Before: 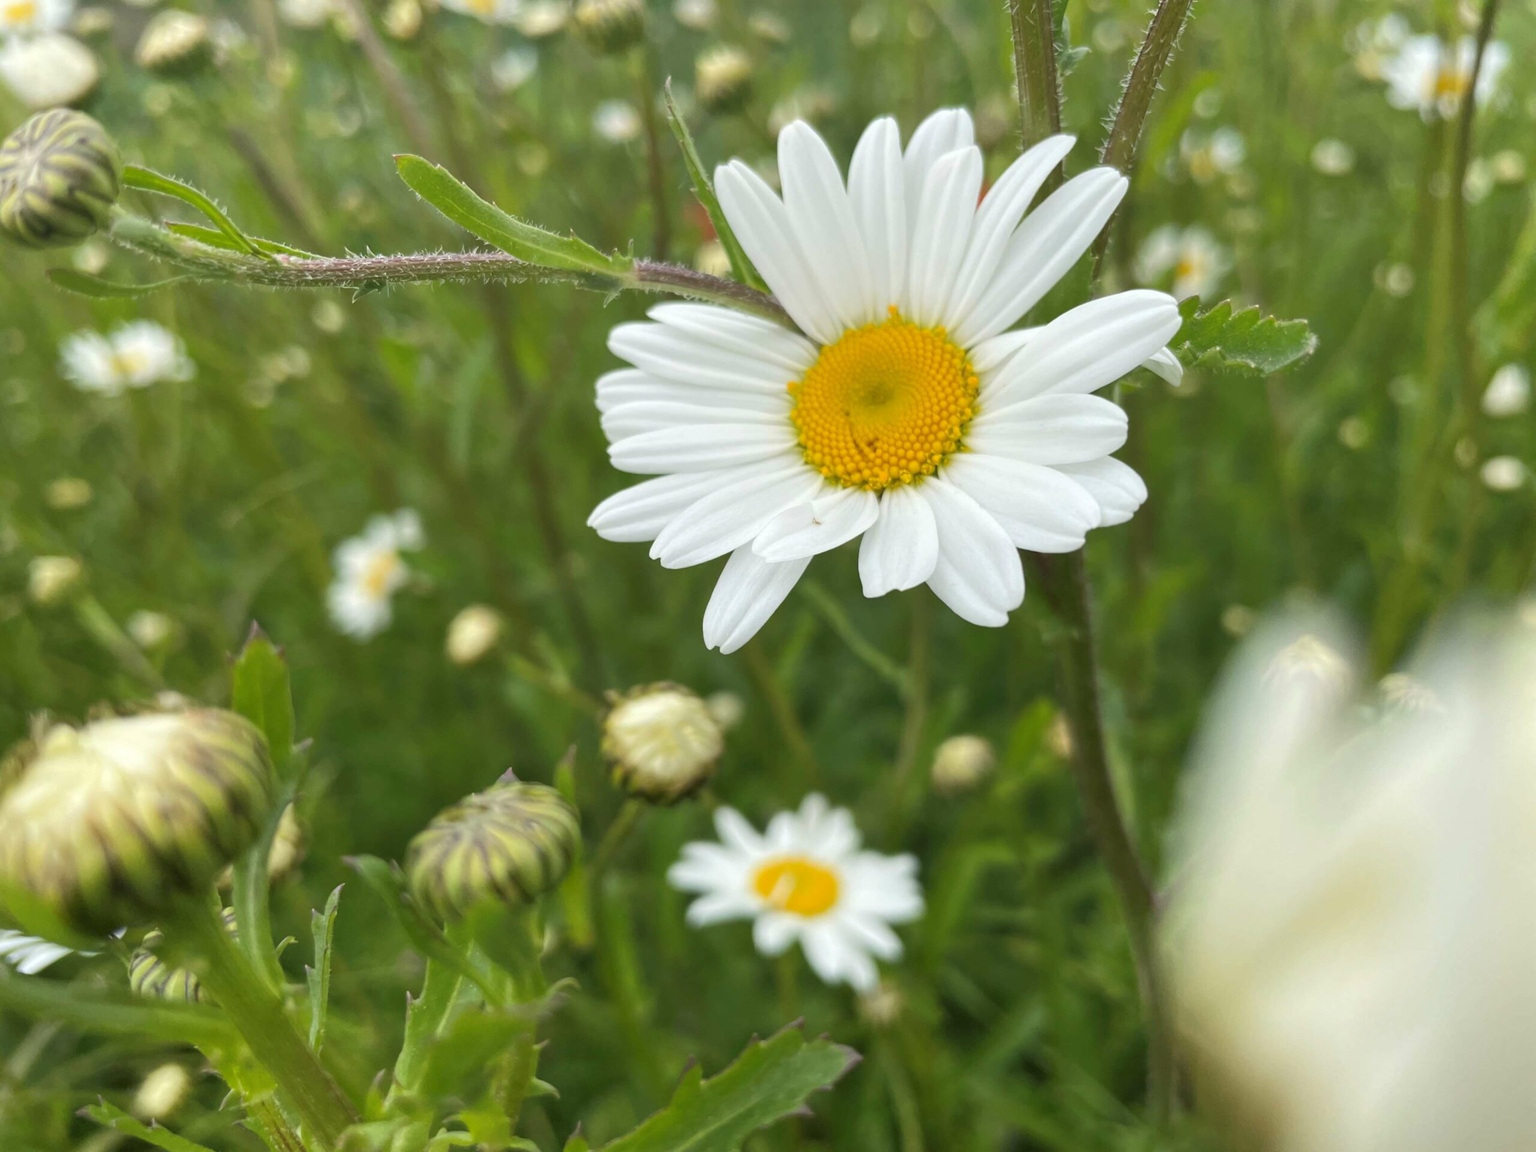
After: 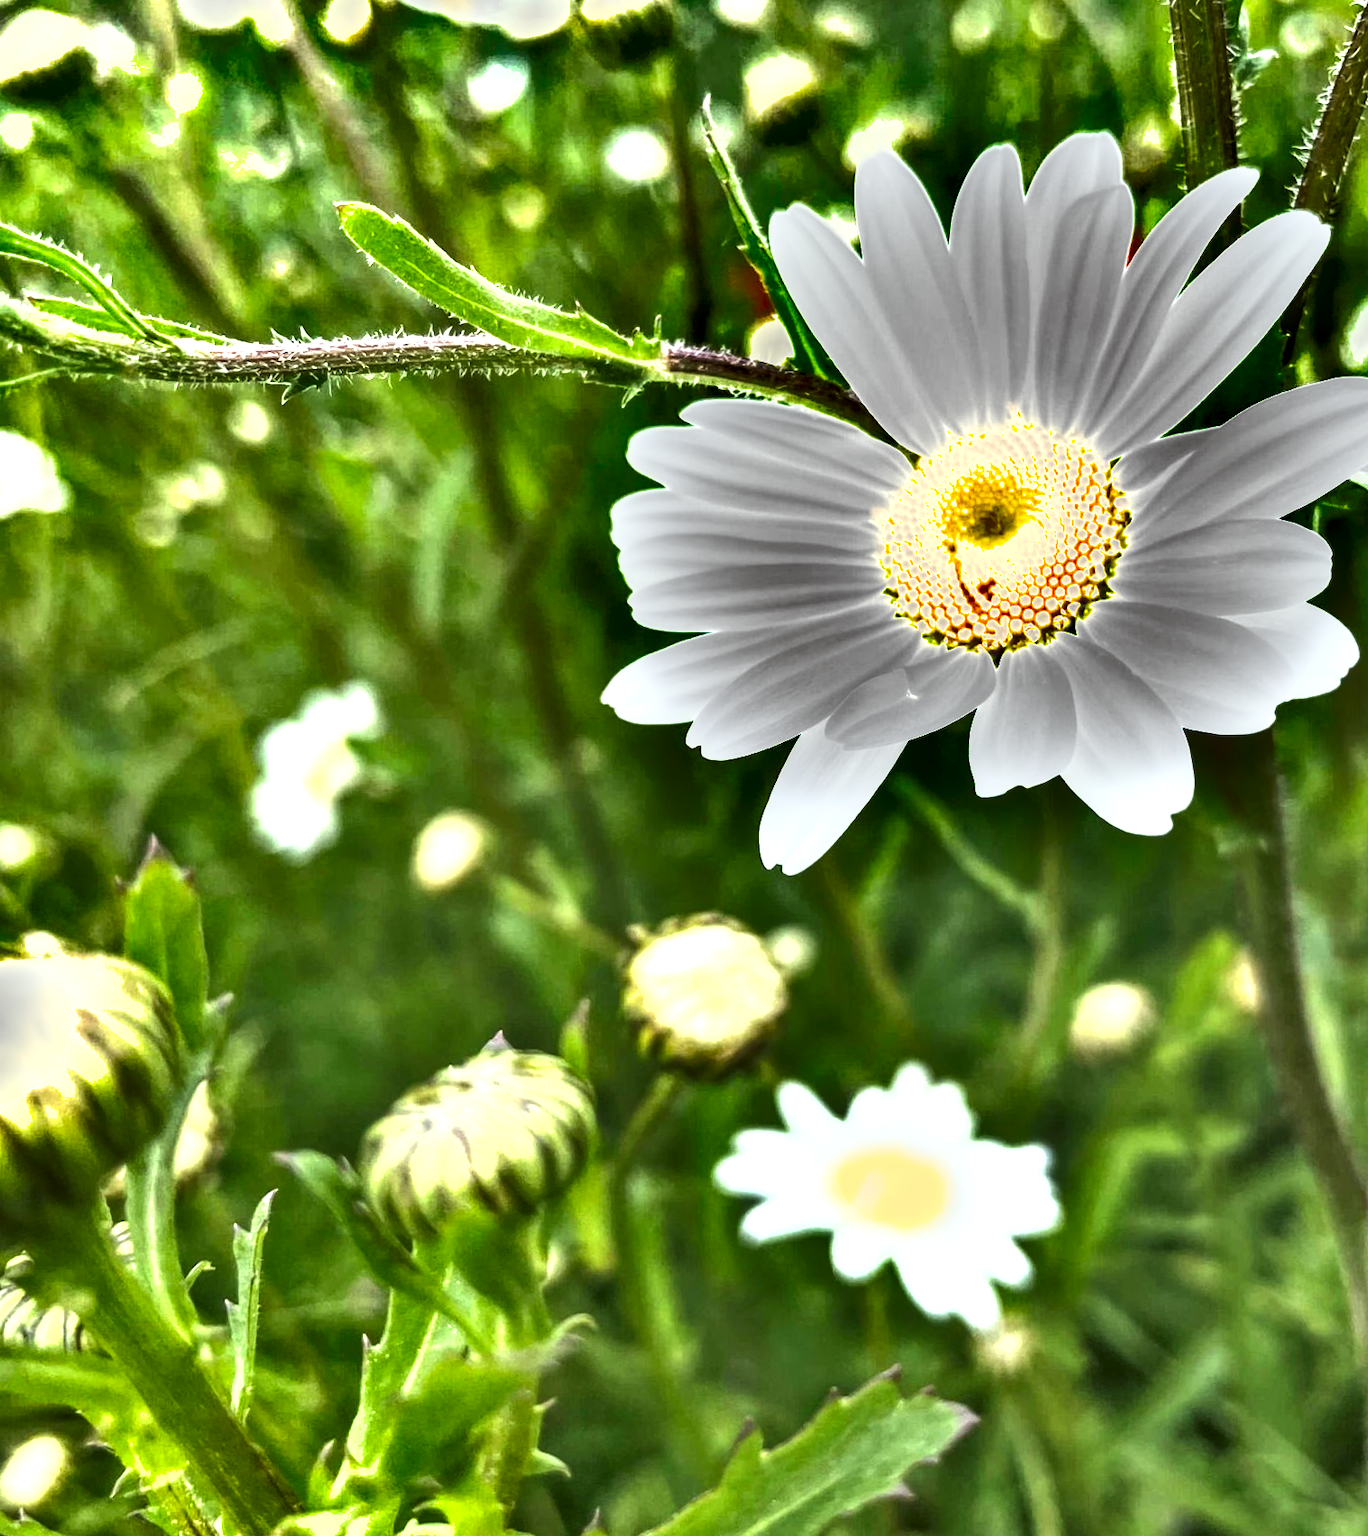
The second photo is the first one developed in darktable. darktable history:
exposure: black level correction 0, exposure 1.2 EV, compensate exposure bias true, compensate highlight preservation false
shadows and highlights: shadows 80.73, white point adjustment -9.07, highlights -61.46, soften with gaussian
crop and rotate: left 8.786%, right 24.548%
contrast brightness saturation: saturation -0.05
tone equalizer: -8 EV -0.75 EV, -7 EV -0.7 EV, -6 EV -0.6 EV, -5 EV -0.4 EV, -3 EV 0.4 EV, -2 EV 0.6 EV, -1 EV 0.7 EV, +0 EV 0.75 EV, edges refinement/feathering 500, mask exposure compensation -1.57 EV, preserve details no
color calibration: x 0.355, y 0.367, temperature 4700.38 K
rotate and perspective: rotation -0.45°, automatic cropping original format, crop left 0.008, crop right 0.992, crop top 0.012, crop bottom 0.988
local contrast: highlights 61%, detail 143%, midtone range 0.428
